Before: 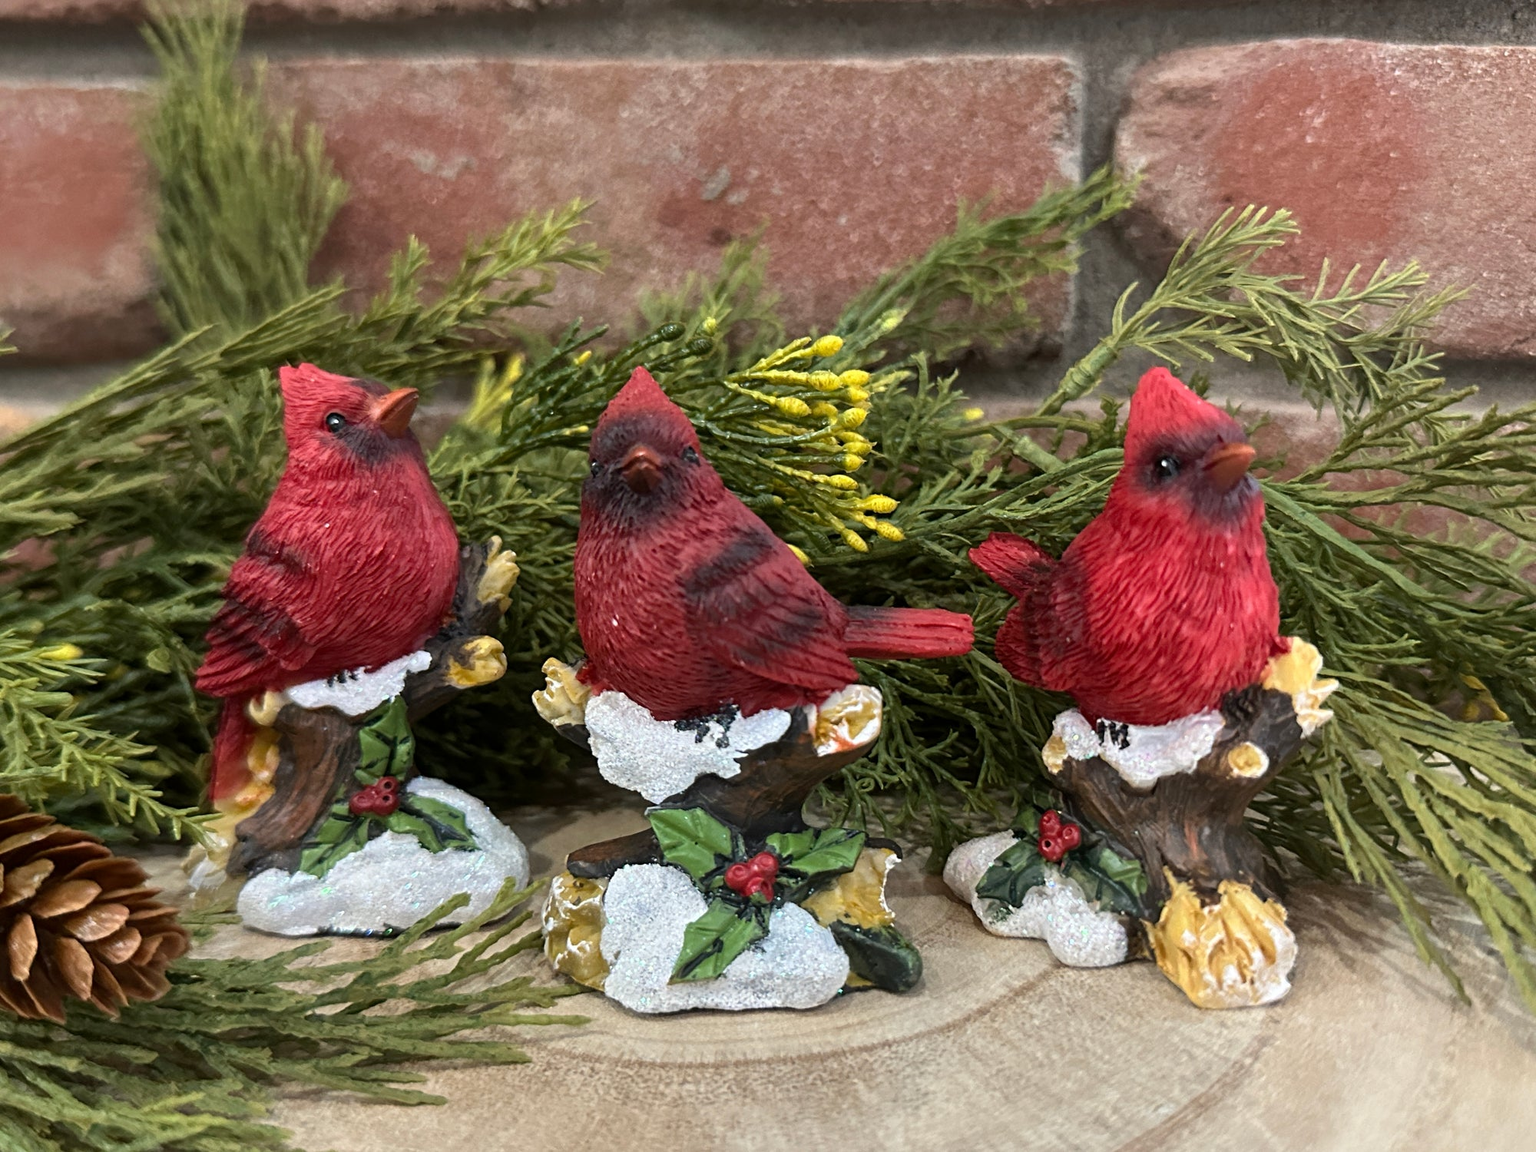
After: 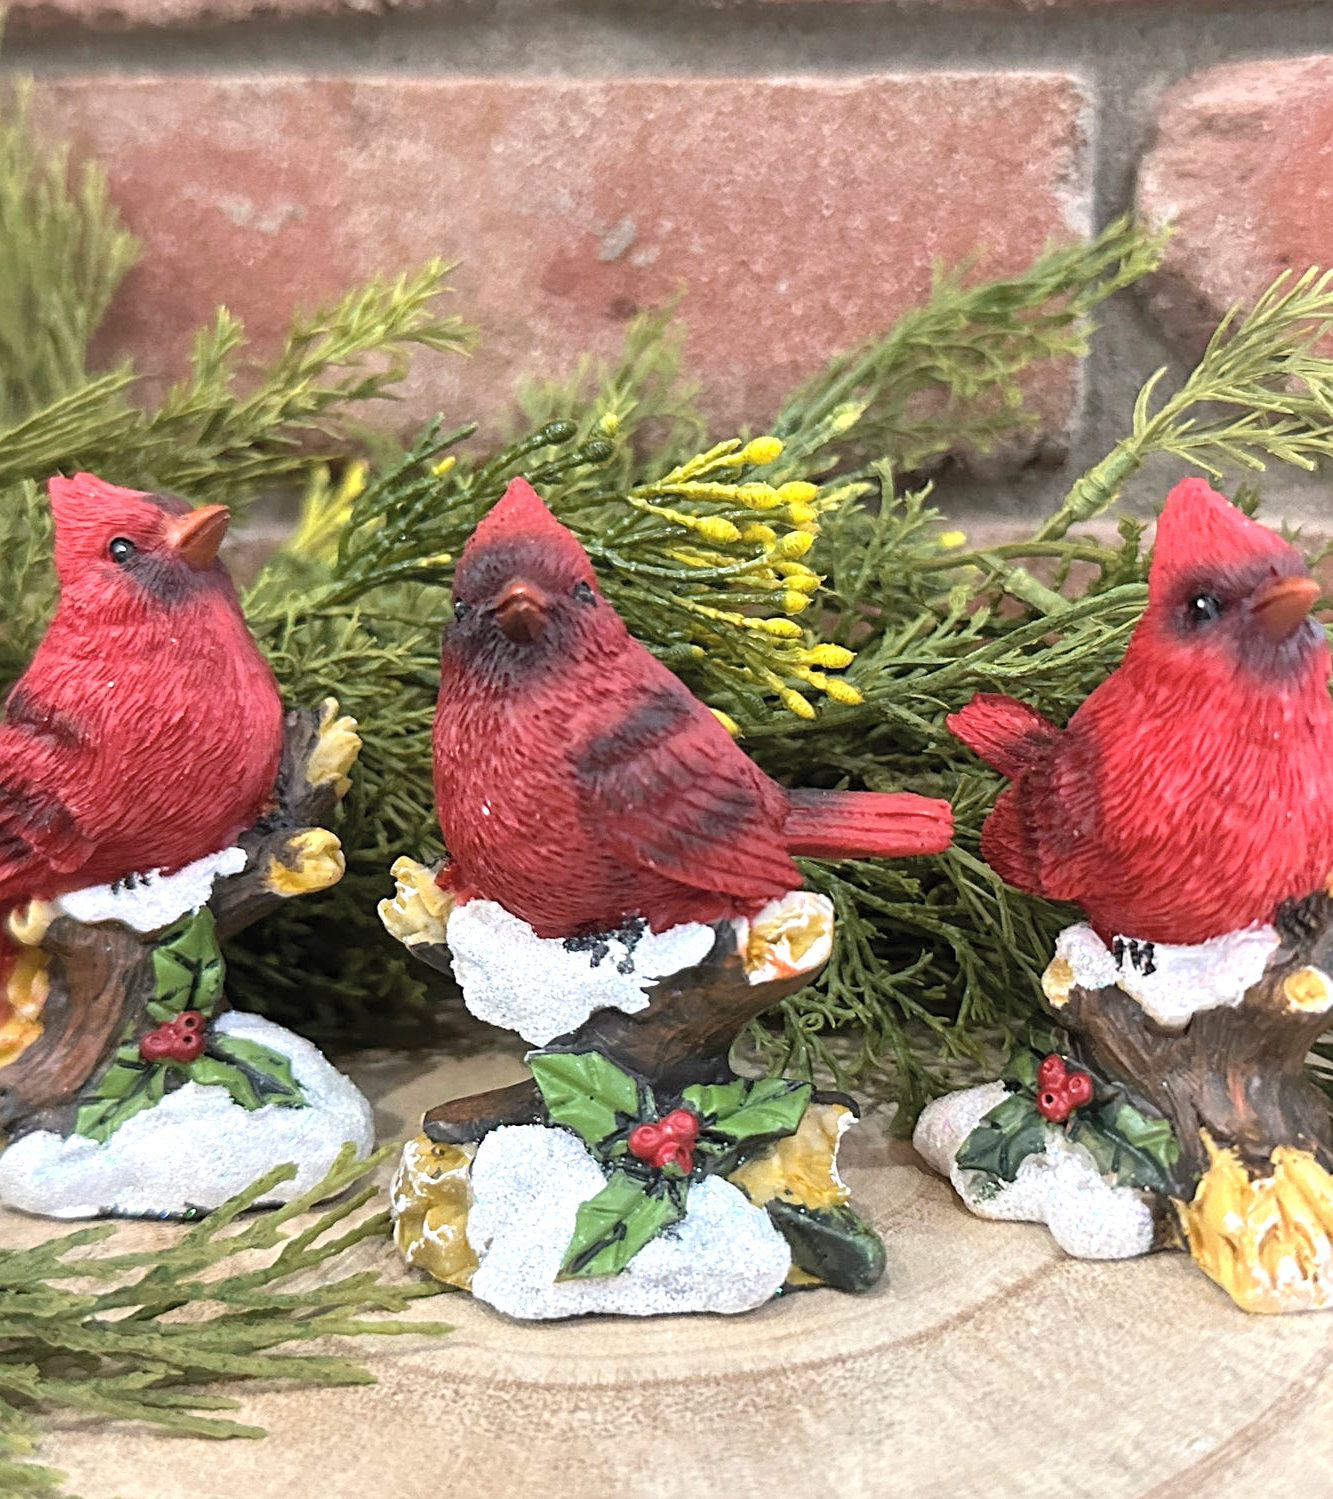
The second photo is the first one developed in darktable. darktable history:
white balance: red 1.004, blue 1.024
sharpen: amount 0.2
exposure: black level correction 0, exposure 0.5 EV, compensate highlight preservation false
contrast brightness saturation: brightness 0.13
crop and rotate: left 15.754%, right 17.579%
